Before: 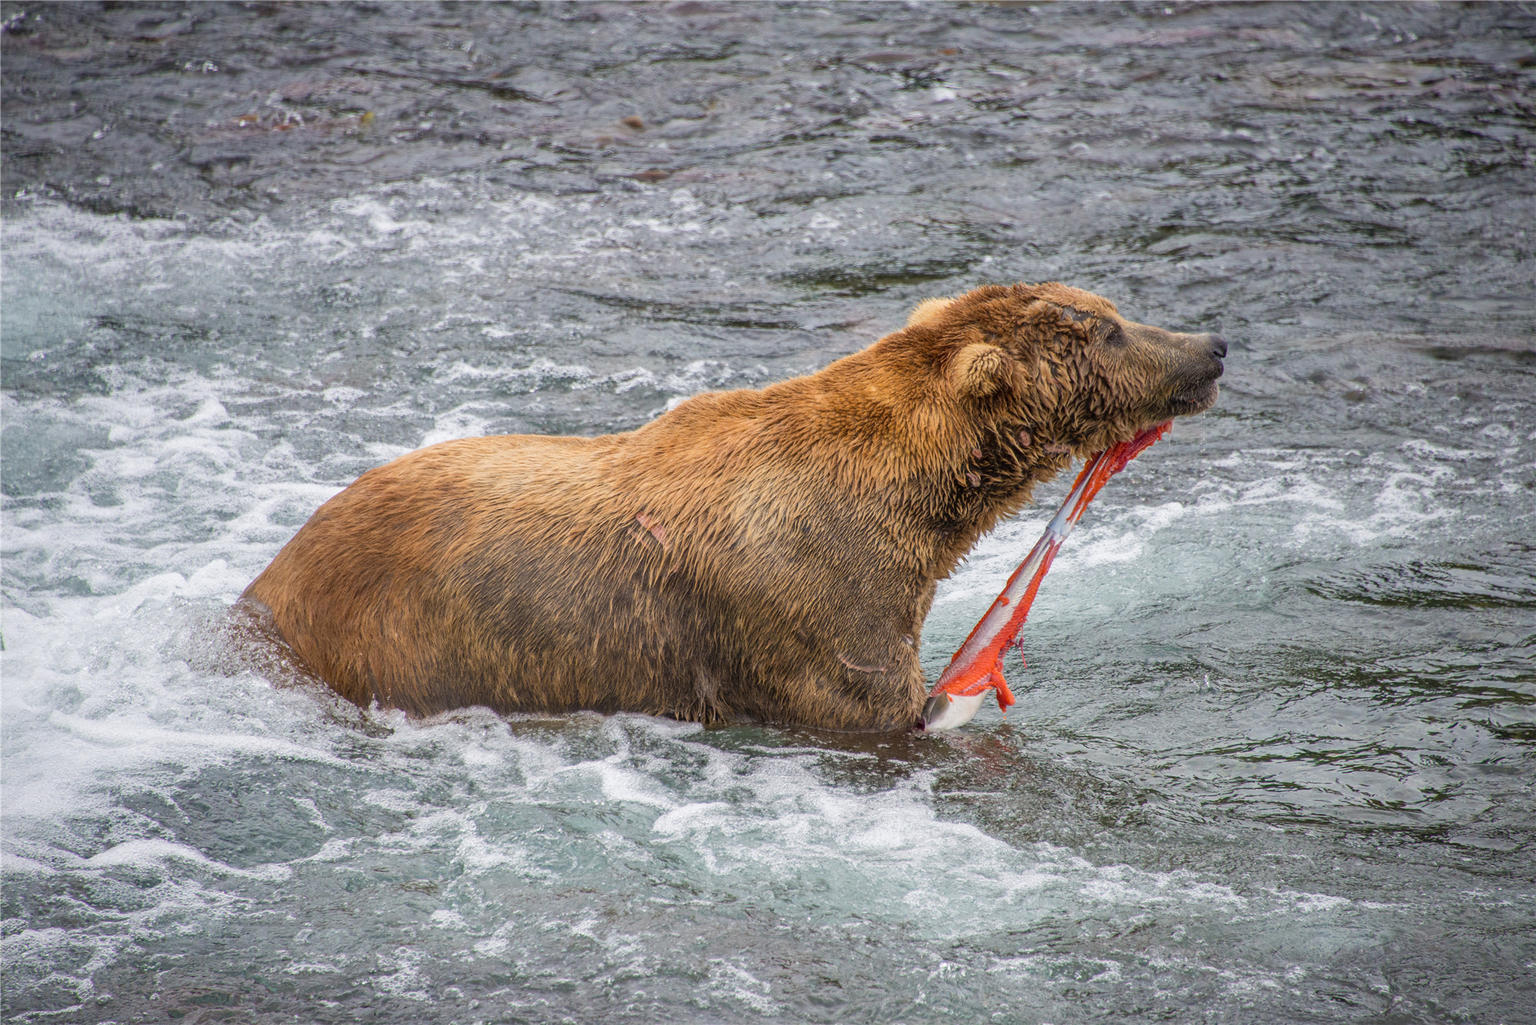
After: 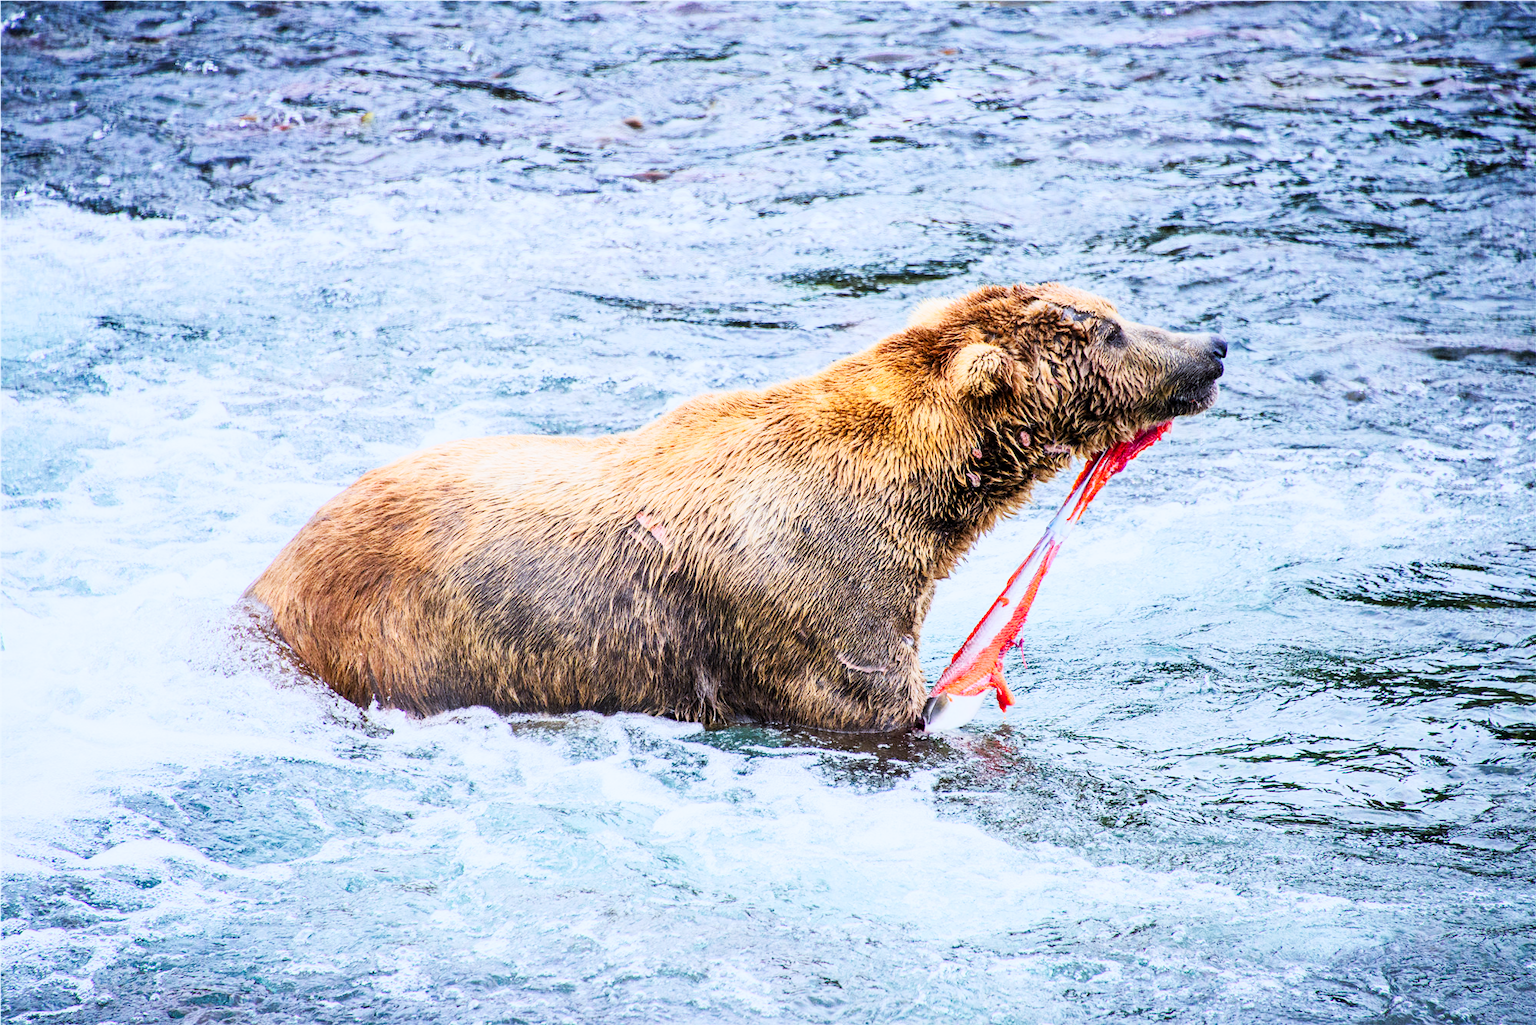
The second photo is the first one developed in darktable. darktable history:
color calibration: output R [1.003, 0.027, -0.041, 0], output G [-0.018, 1.043, -0.038, 0], output B [0.071, -0.086, 1.017, 0], illuminant custom, x 0.388, y 0.387, temperature 3820.28 K
filmic rgb: middle gray luminance 12.7%, black relative exposure -10.16 EV, white relative exposure 3.47 EV, target black luminance 0%, hardness 5.72, latitude 44.77%, contrast 1.233, highlights saturation mix 4.1%, shadows ↔ highlights balance 26.73%
contrast brightness saturation: contrast 0.172, saturation 0.308
tone curve: curves: ch0 [(0, 0) (0.055, 0.05) (0.258, 0.287) (0.434, 0.526) (0.517, 0.648) (0.745, 0.874) (1, 1)]; ch1 [(0, 0) (0.346, 0.307) (0.418, 0.383) (0.46, 0.439) (0.482, 0.493) (0.502, 0.503) (0.517, 0.514) (0.55, 0.561) (0.588, 0.603) (0.646, 0.688) (1, 1)]; ch2 [(0, 0) (0.346, 0.34) (0.431, 0.45) (0.485, 0.499) (0.5, 0.503) (0.527, 0.525) (0.545, 0.562) (0.679, 0.706) (1, 1)], preserve colors none
exposure: black level correction 0, exposure 1.196 EV, compensate exposure bias true, compensate highlight preservation false
tone equalizer: -7 EV 0.2 EV, -6 EV 0.123 EV, -5 EV 0.1 EV, -4 EV 0.051 EV, -2 EV -0.027 EV, -1 EV -0.044 EV, +0 EV -0.043 EV
